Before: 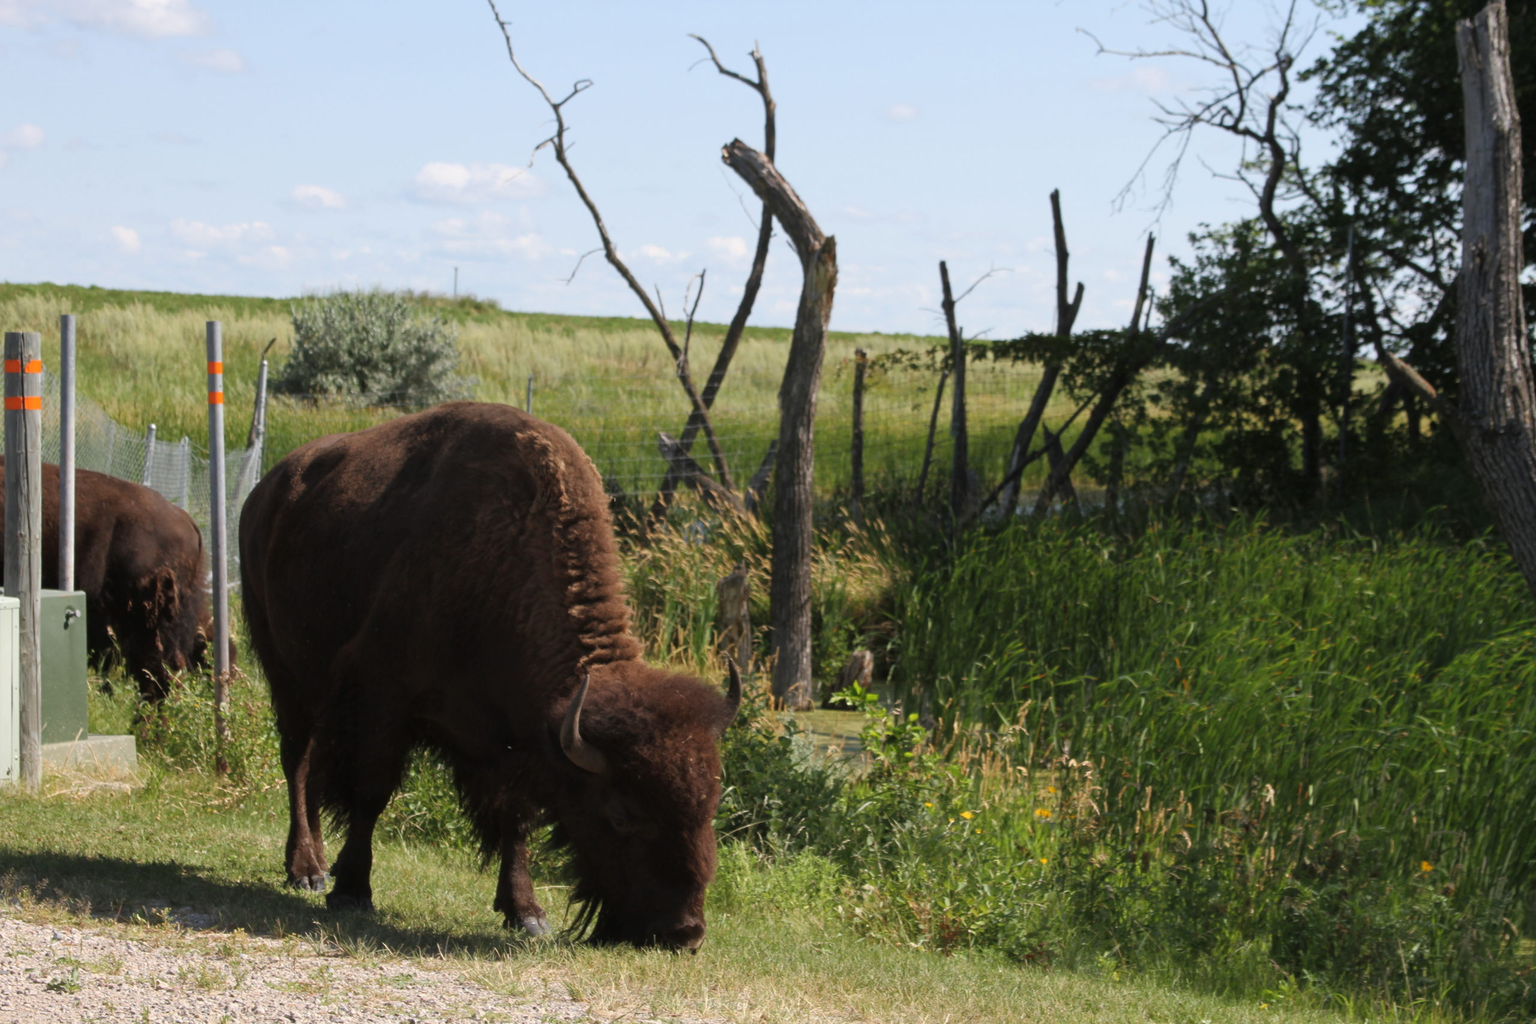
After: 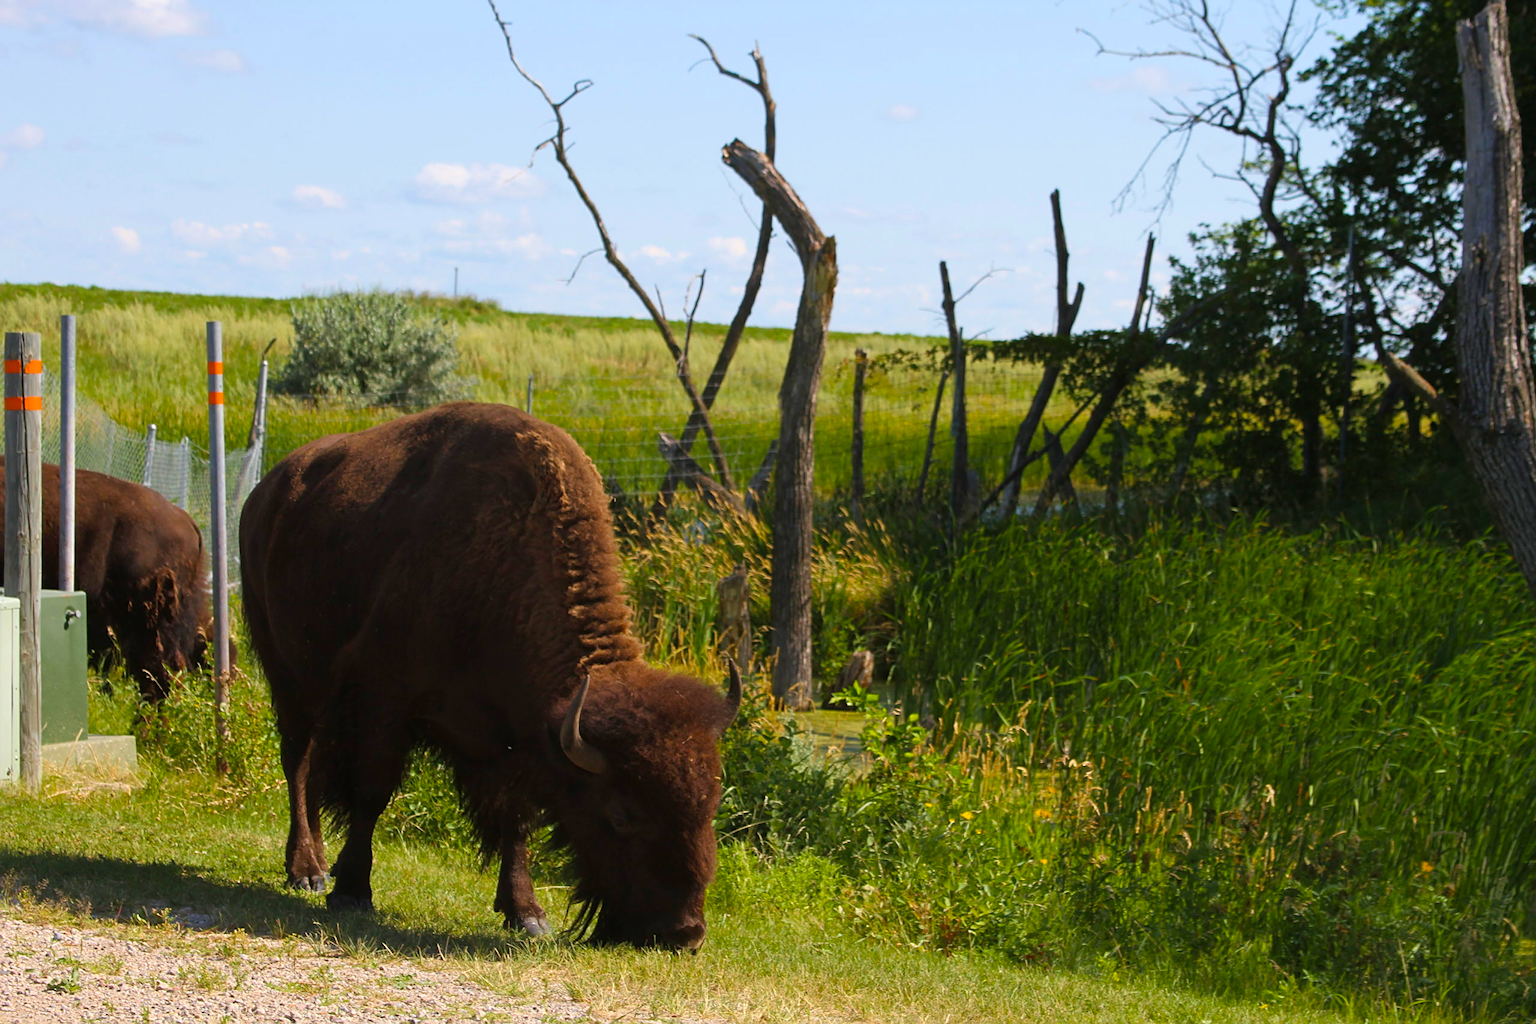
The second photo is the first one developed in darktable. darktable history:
sharpen: on, module defaults
velvia: on, module defaults
color balance rgb: linear chroma grading › global chroma 15%, perceptual saturation grading › global saturation 30%
